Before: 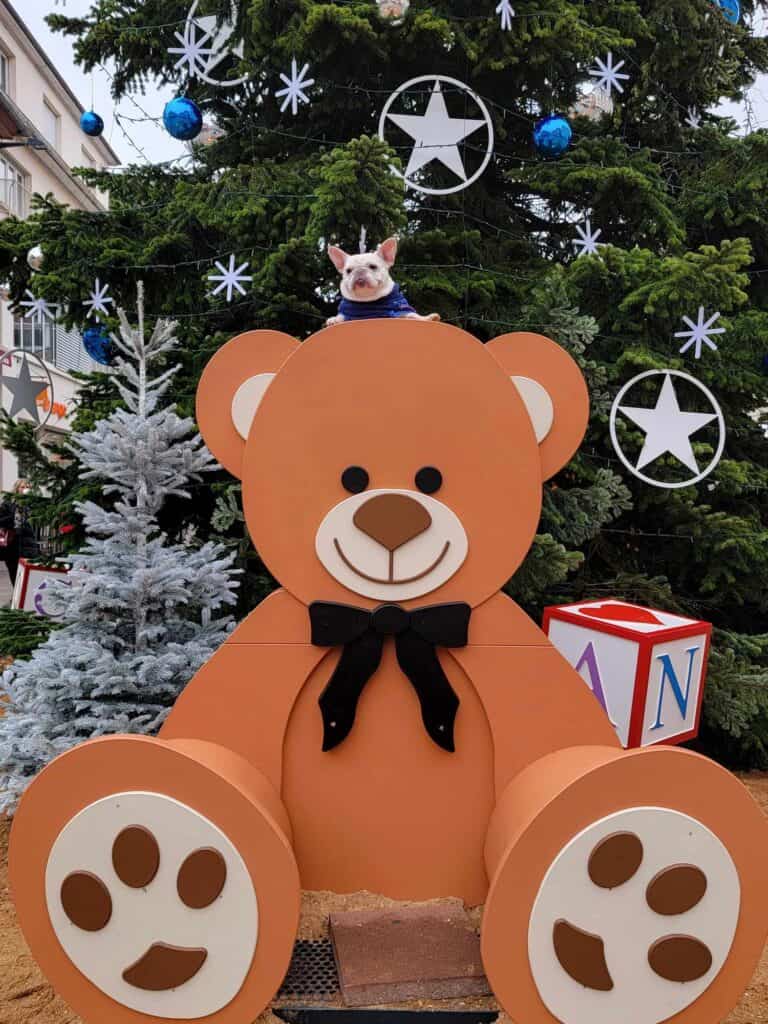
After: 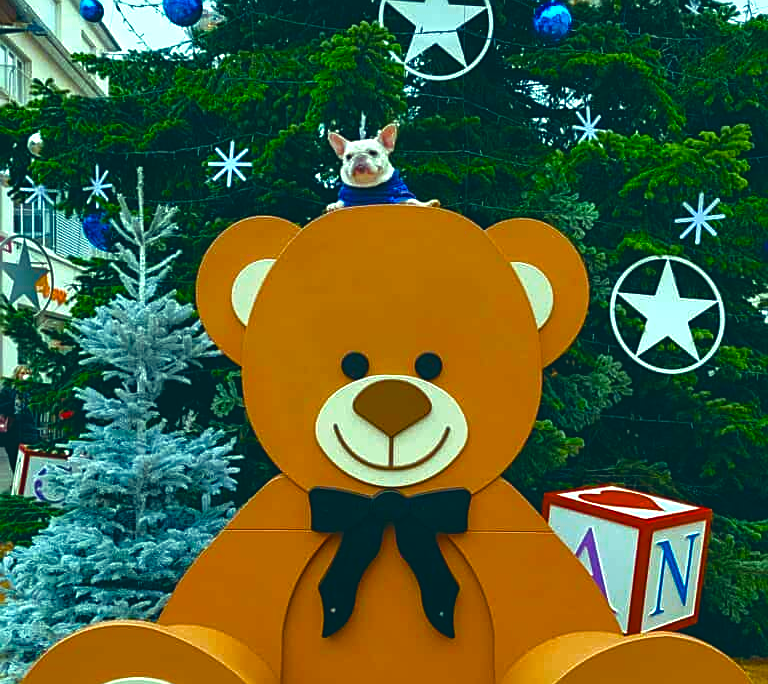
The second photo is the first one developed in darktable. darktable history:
contrast brightness saturation: saturation 0.178
crop: top 11.167%, bottom 22.012%
sharpen: on, module defaults
tone equalizer: -8 EV 0 EV, -7 EV -0.002 EV, -6 EV 0.005 EV, -5 EV -0.062 EV, -4 EV -0.13 EV, -3 EV -0.14 EV, -2 EV 0.265 EV, -1 EV 0.727 EV, +0 EV 0.476 EV, edges refinement/feathering 500, mask exposure compensation -1.57 EV, preserve details no
color balance rgb: highlights gain › luminance 20.114%, highlights gain › chroma 2.786%, highlights gain › hue 176.56°, linear chroma grading › global chroma 25.193%, perceptual saturation grading › global saturation 20%, perceptual saturation grading › highlights -25.433%, perceptual saturation grading › shadows 49.648%, global vibrance 20%
exposure: black level correction -0.012, exposure -0.187 EV, compensate highlight preservation false
color correction: highlights a* -19.72, highlights b* 9.8, shadows a* -19.93, shadows b* -10.74
